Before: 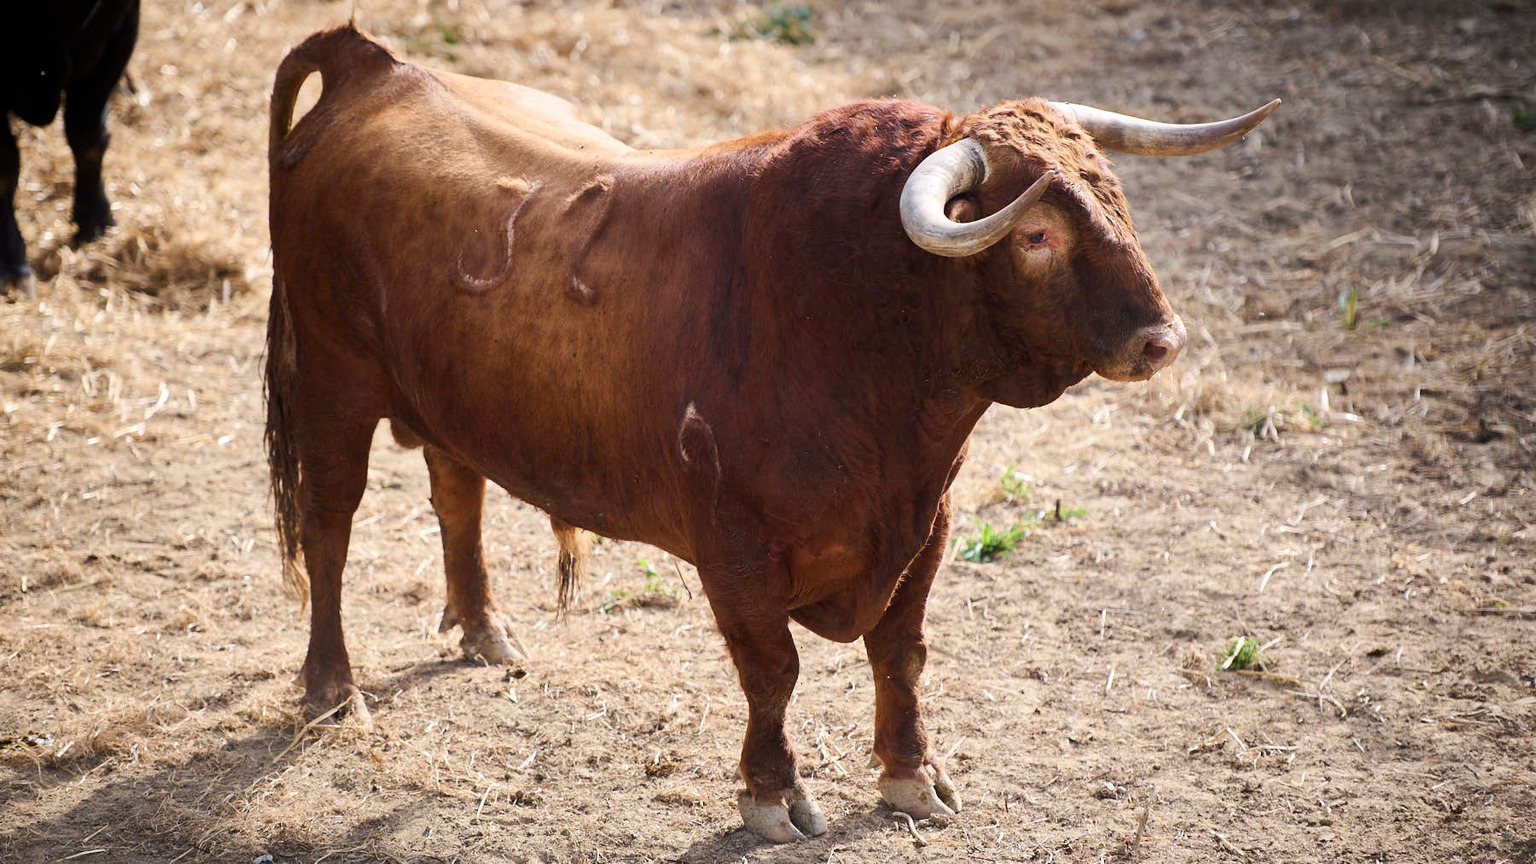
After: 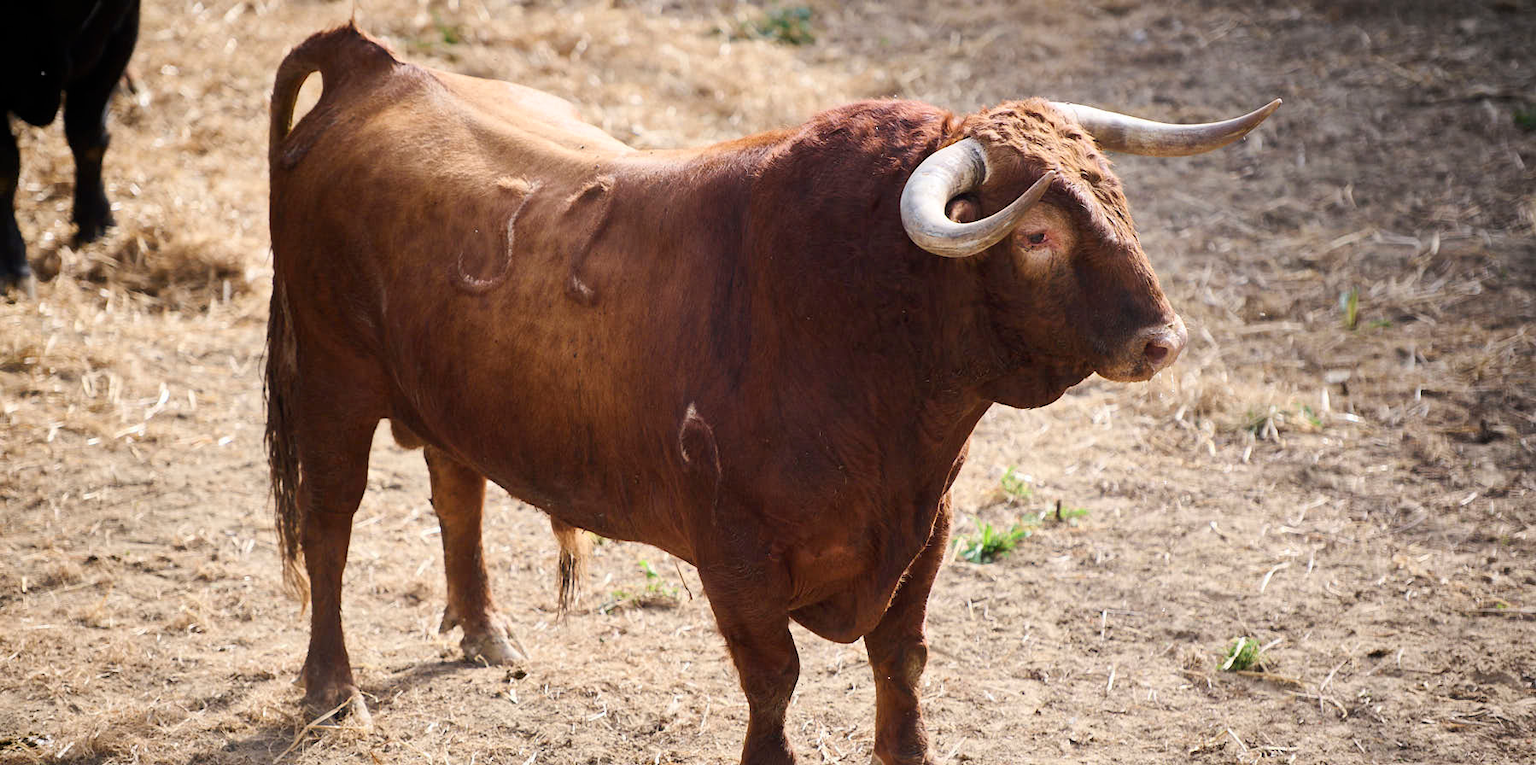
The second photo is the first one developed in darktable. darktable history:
crop and rotate: top 0%, bottom 11.451%
